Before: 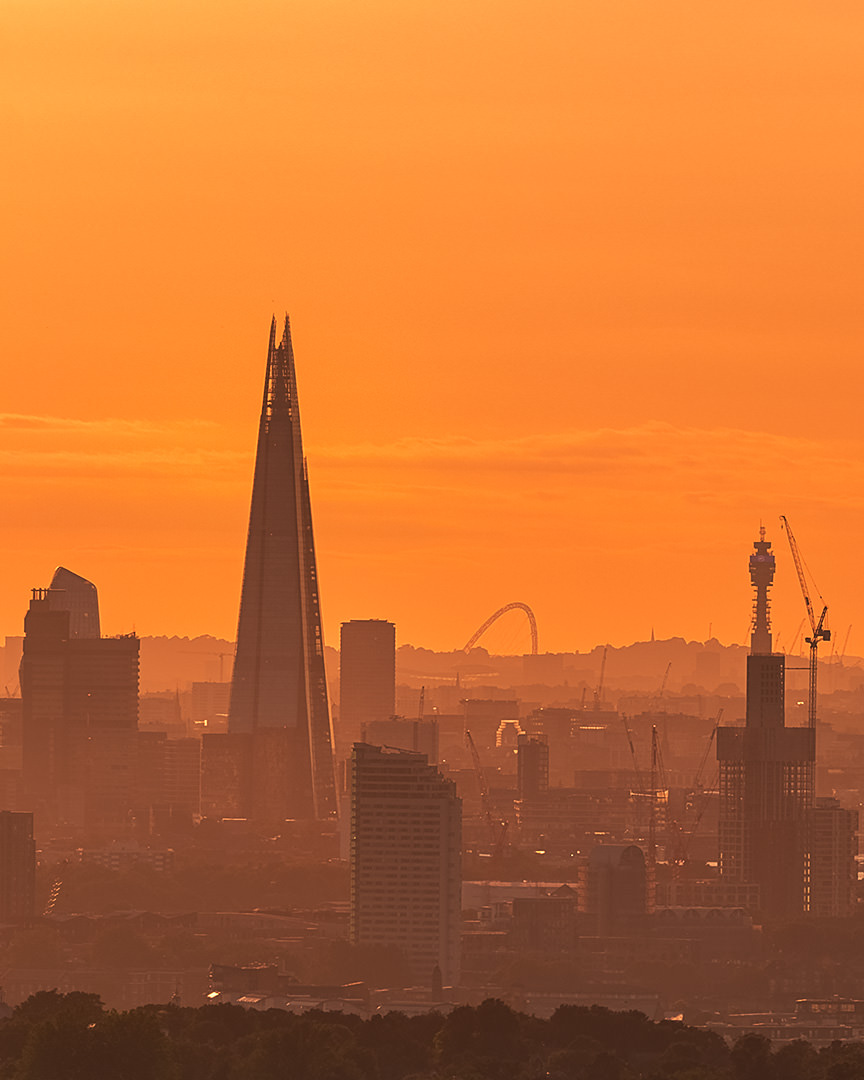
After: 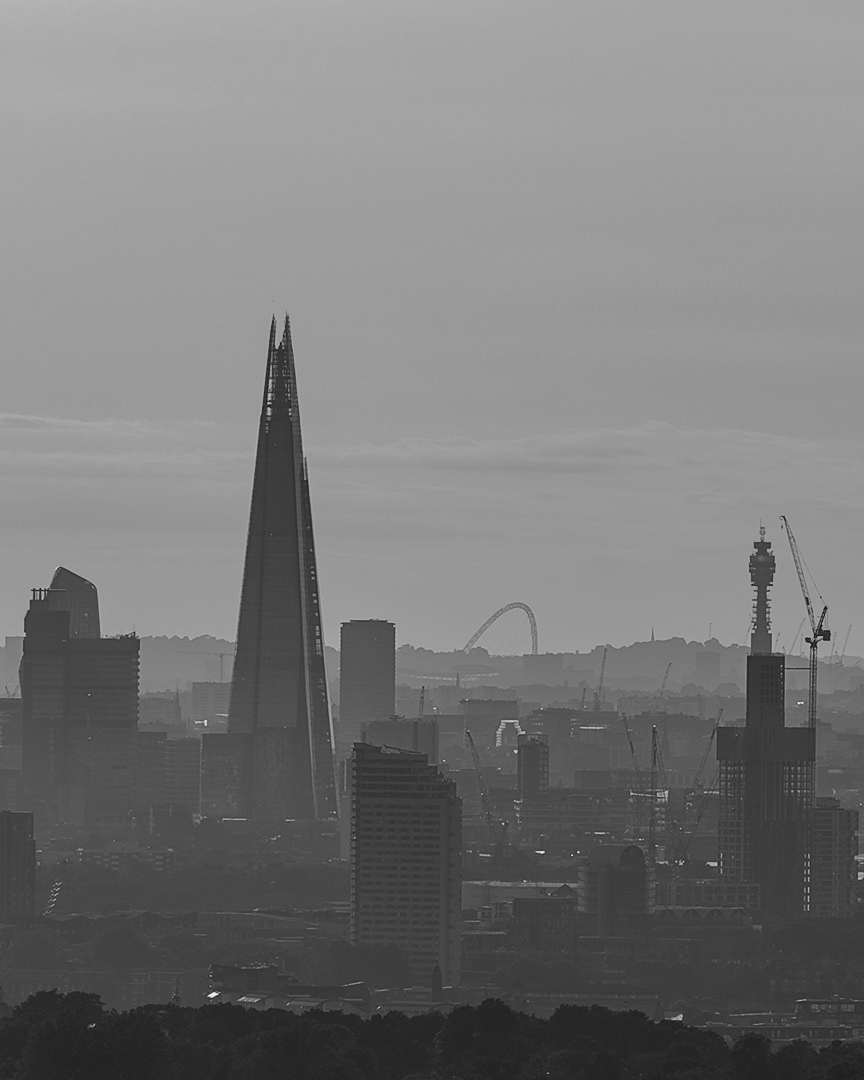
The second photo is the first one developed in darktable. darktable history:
color calibration: output gray [0.21, 0.42, 0.37, 0], gray › normalize channels true, illuminant same as pipeline (D50), adaptation XYZ, x 0.346, y 0.359, gamut compression 0
contrast brightness saturation: contrast 0.11, saturation -0.17
